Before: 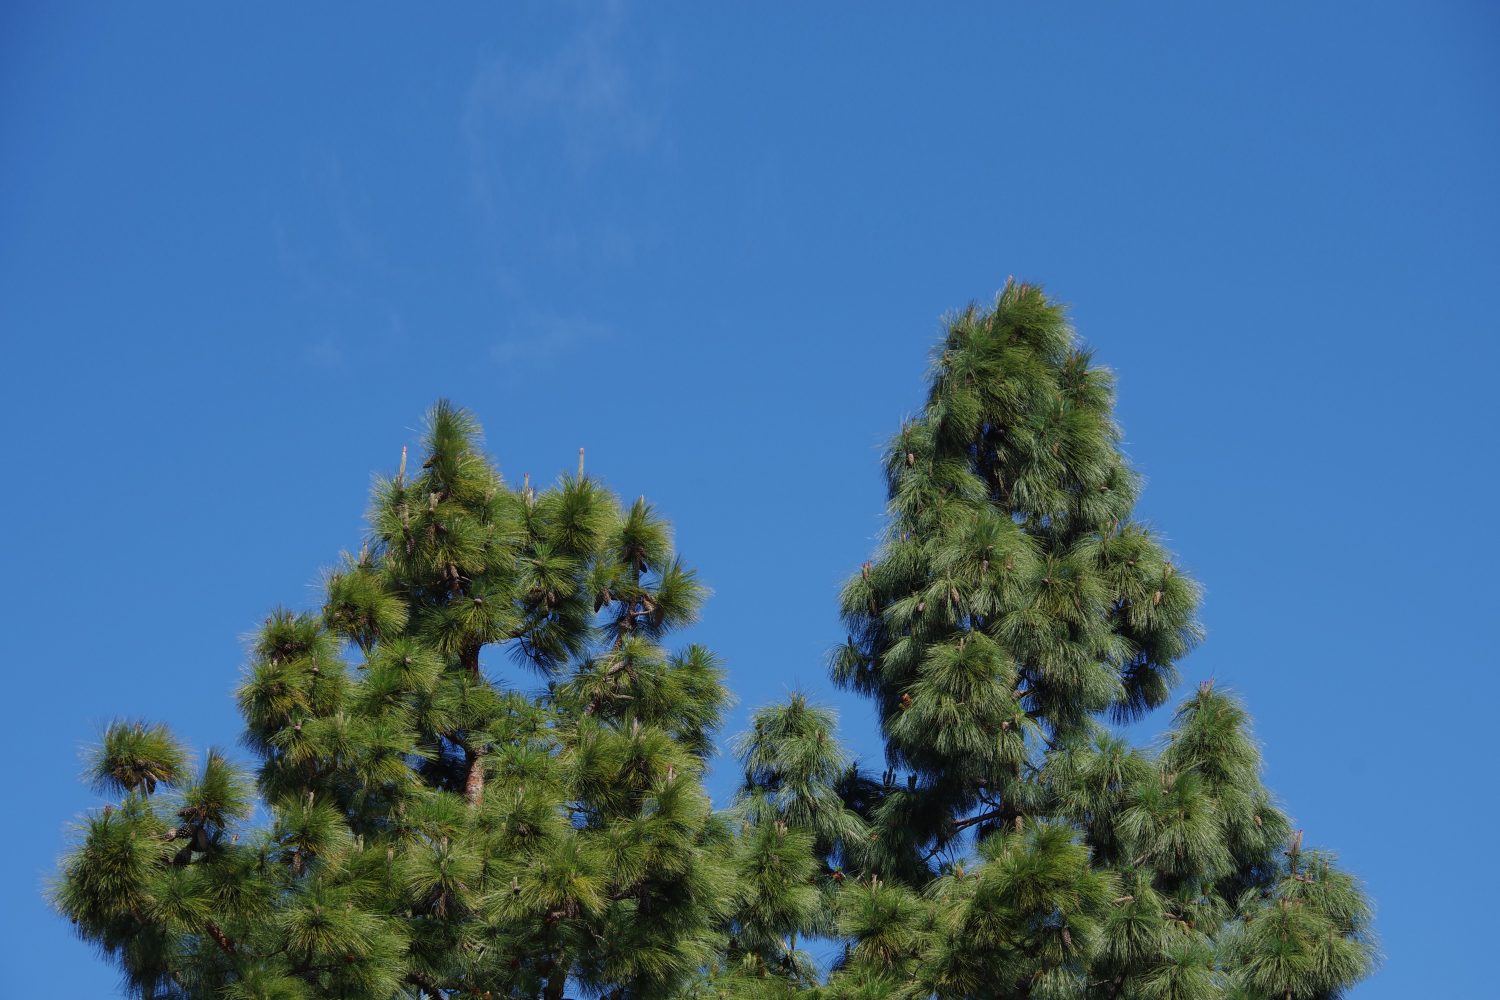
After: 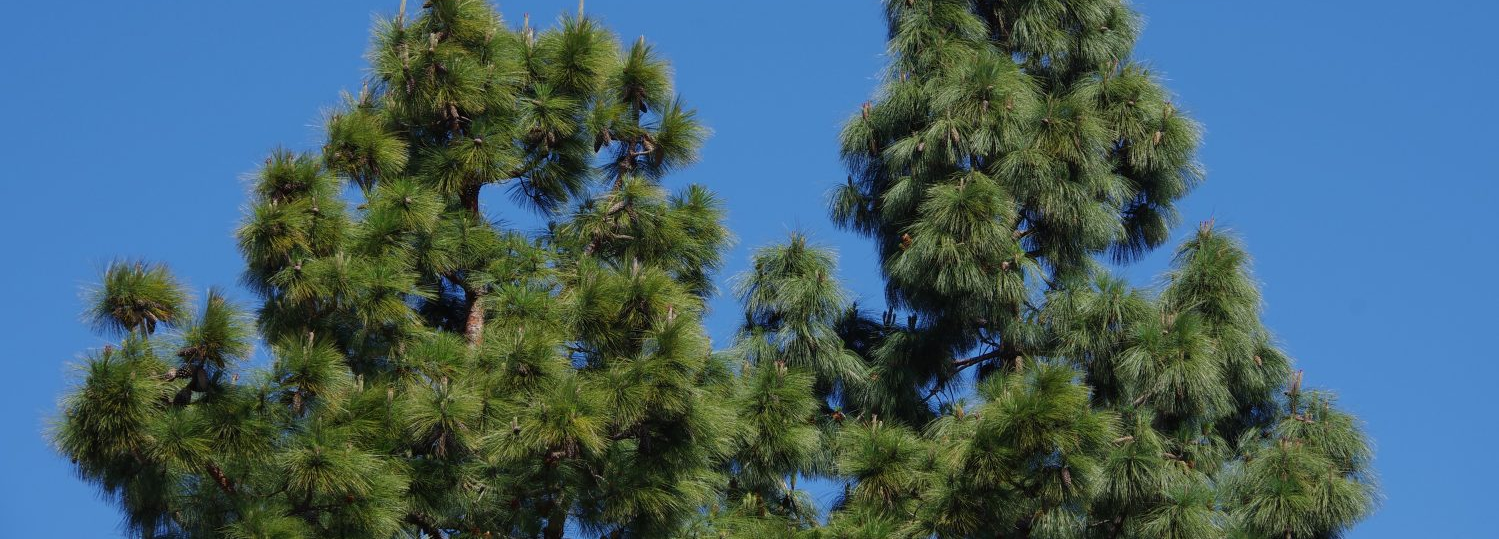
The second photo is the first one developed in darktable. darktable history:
crop and rotate: top 46.089%, right 0.029%
